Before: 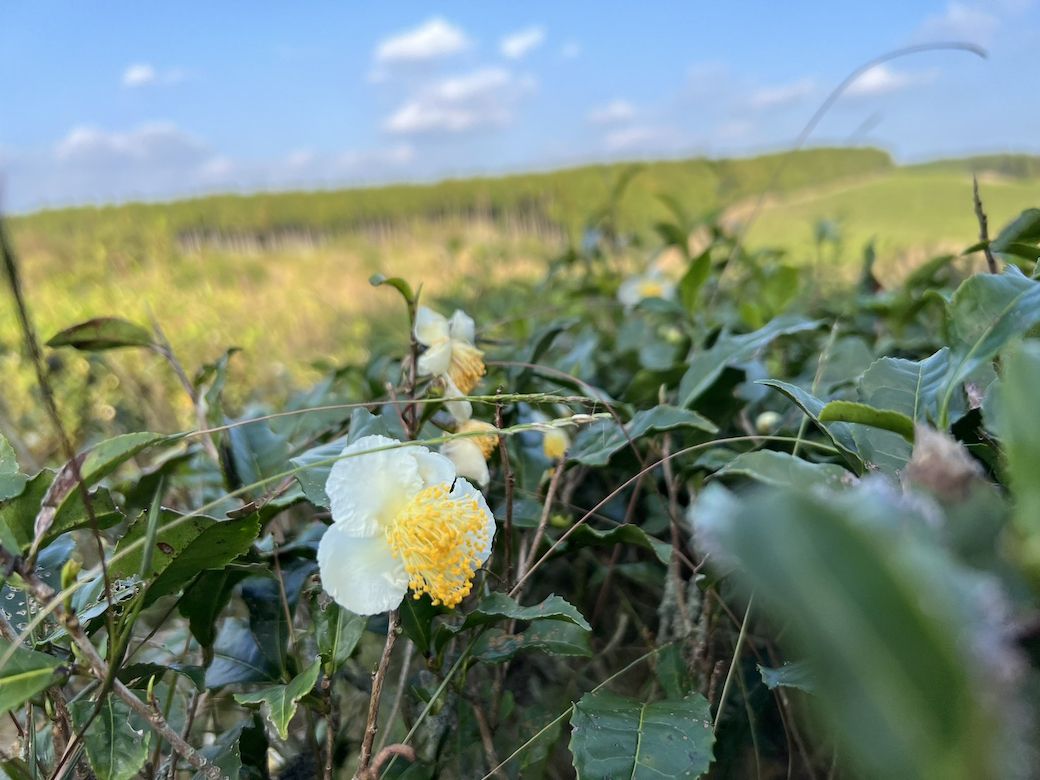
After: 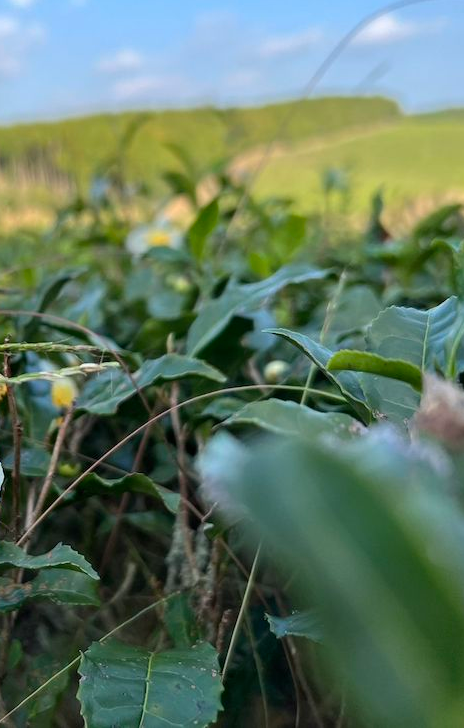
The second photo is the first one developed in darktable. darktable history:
crop: left 47.392%, top 6.64%, right 7.908%
